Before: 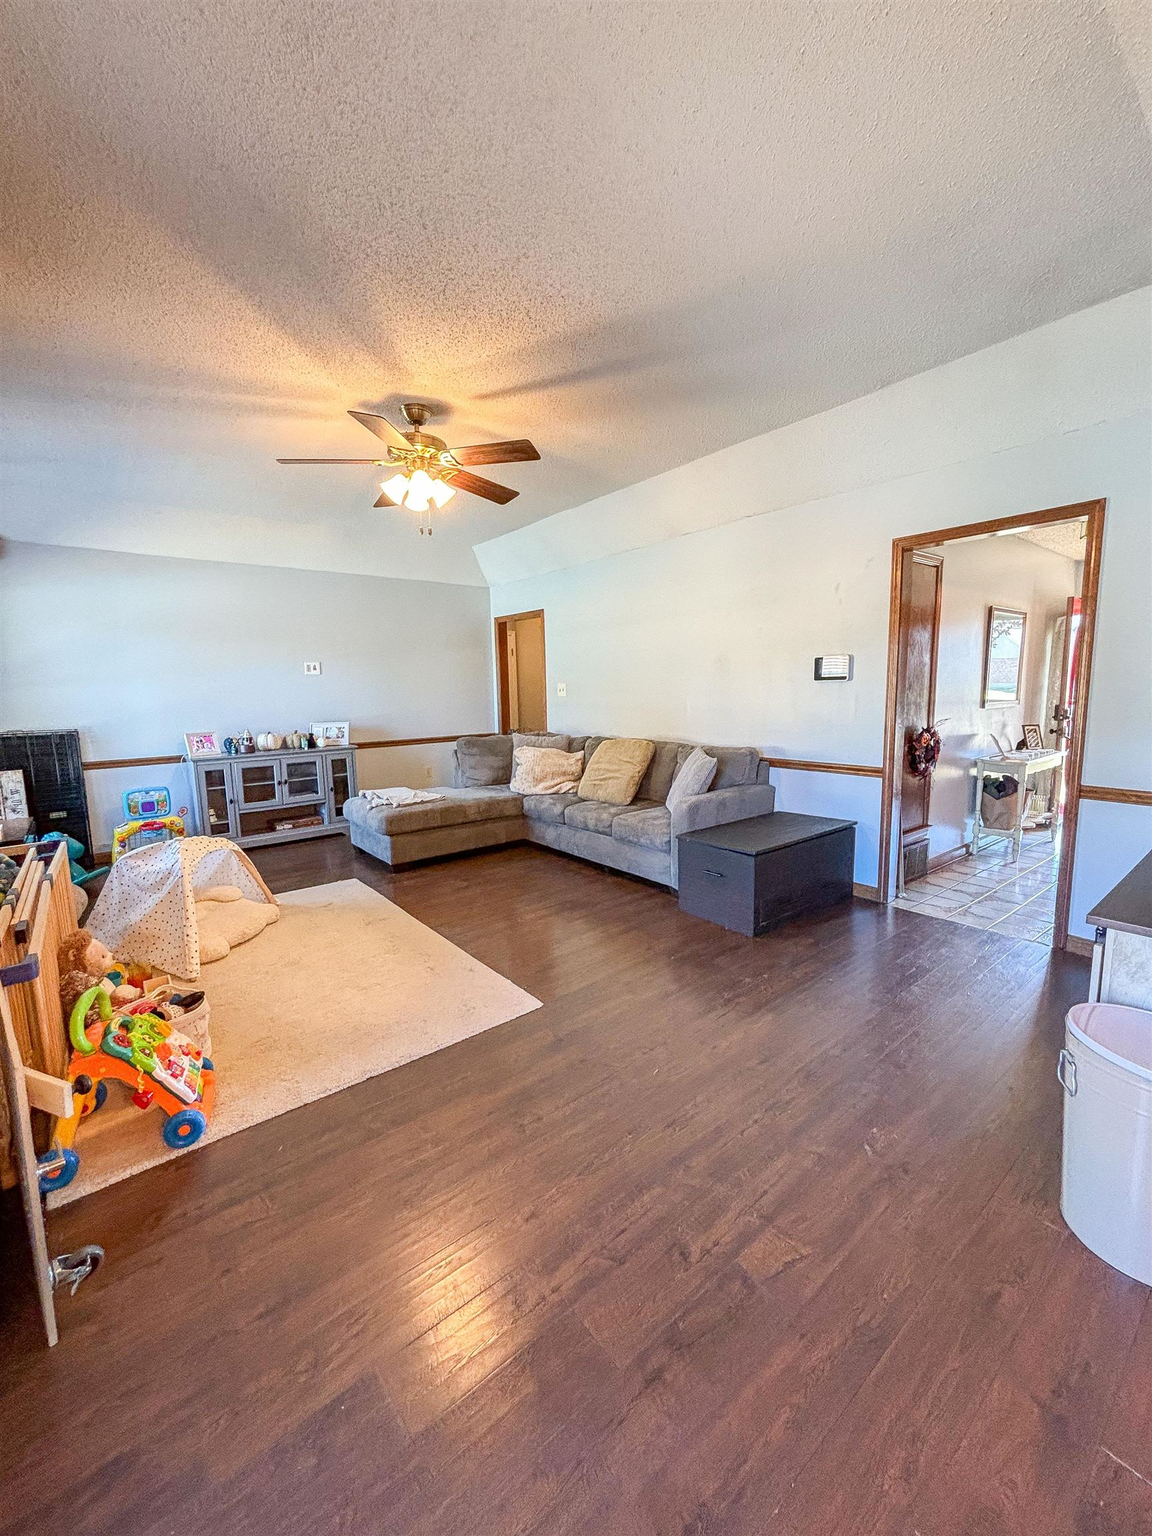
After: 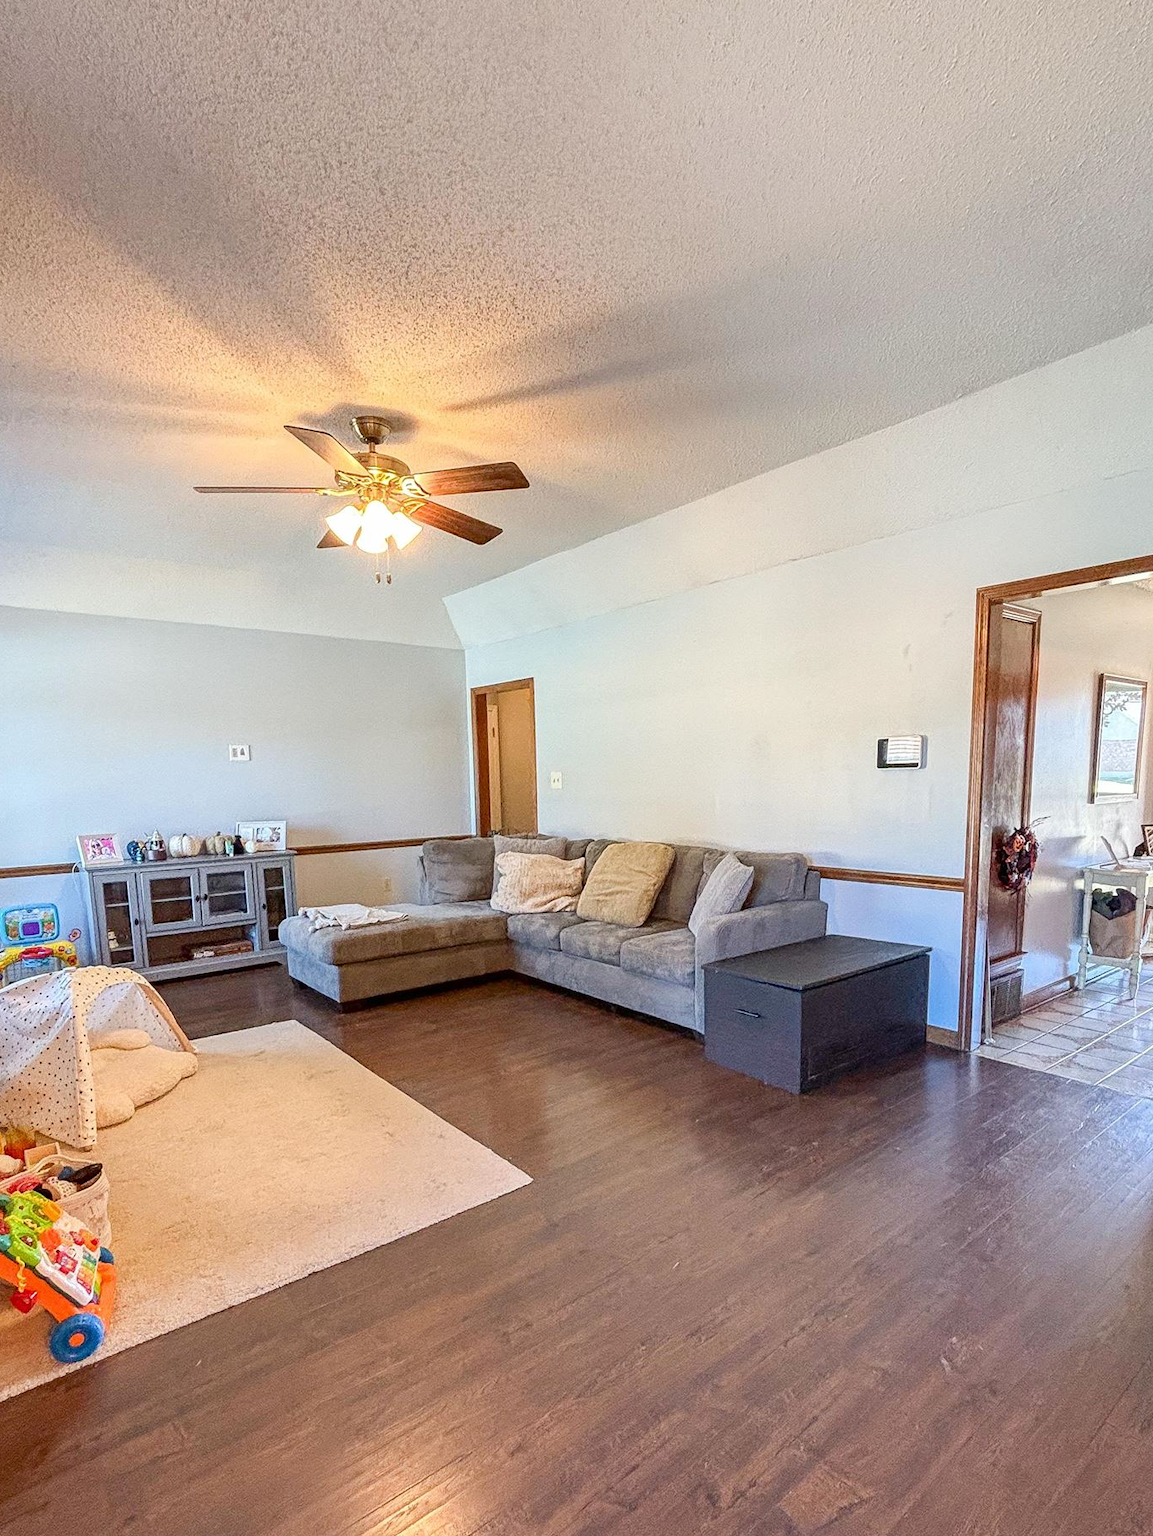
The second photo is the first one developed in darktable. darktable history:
crop and rotate: left 10.788%, top 4.987%, right 10.341%, bottom 16.308%
